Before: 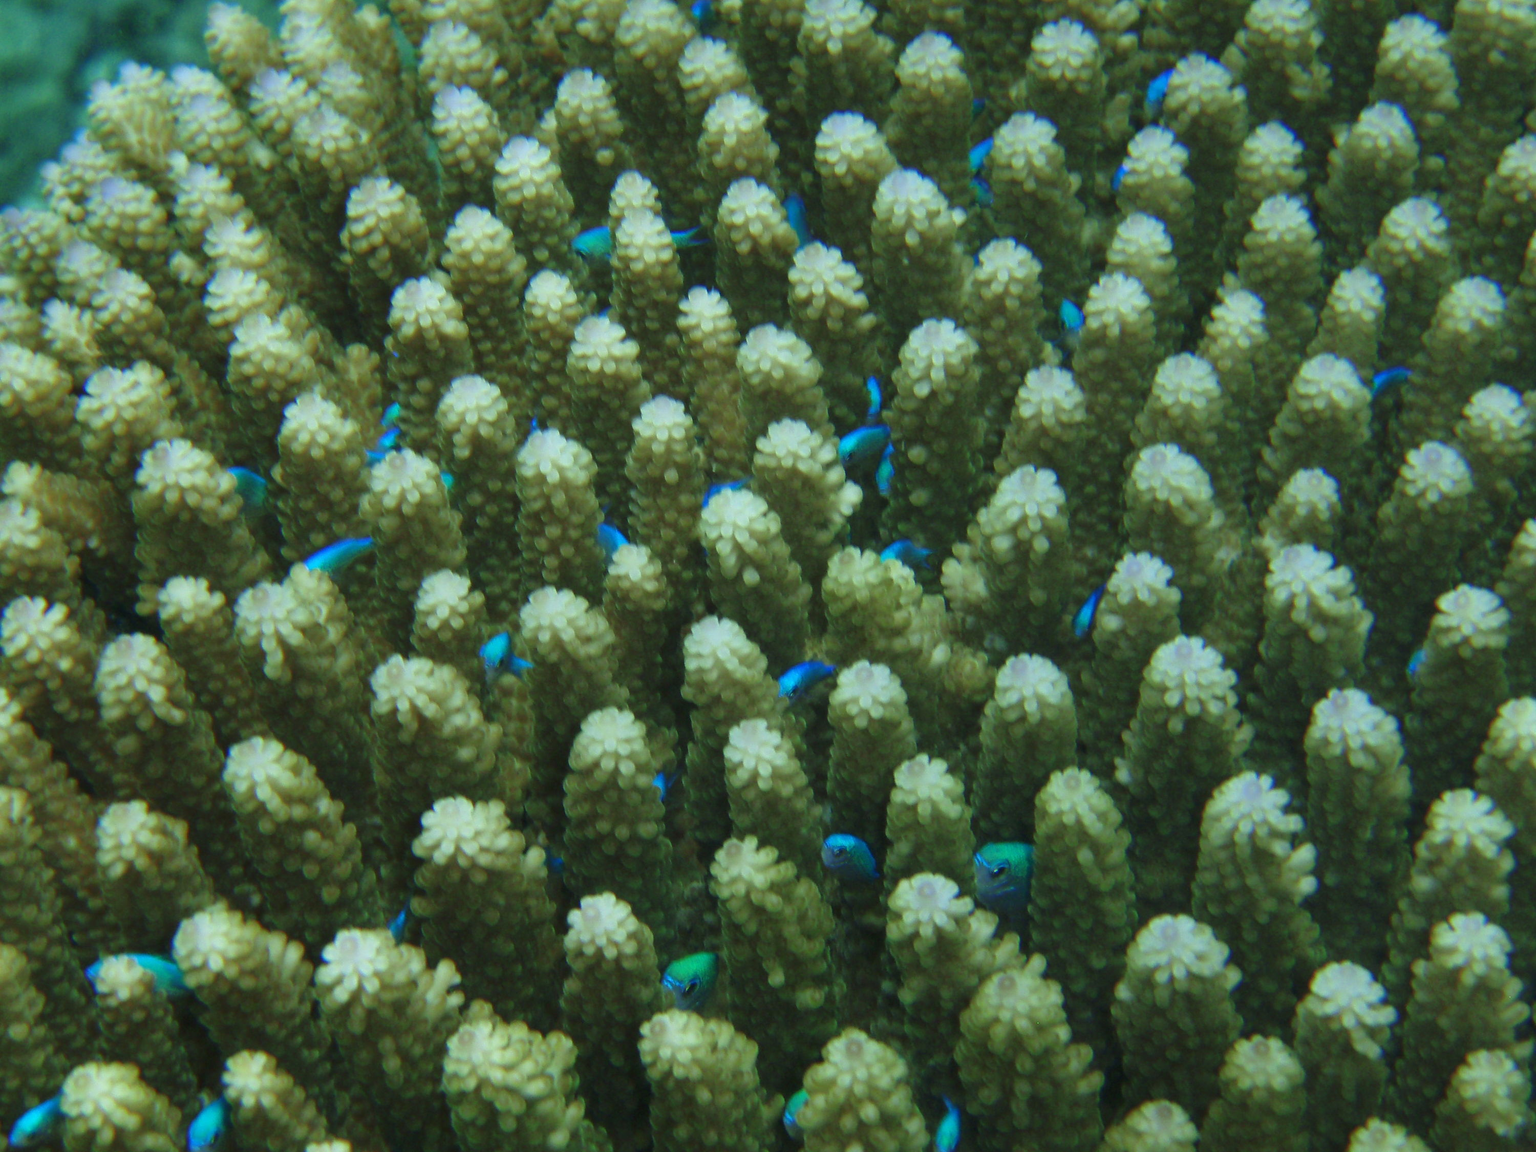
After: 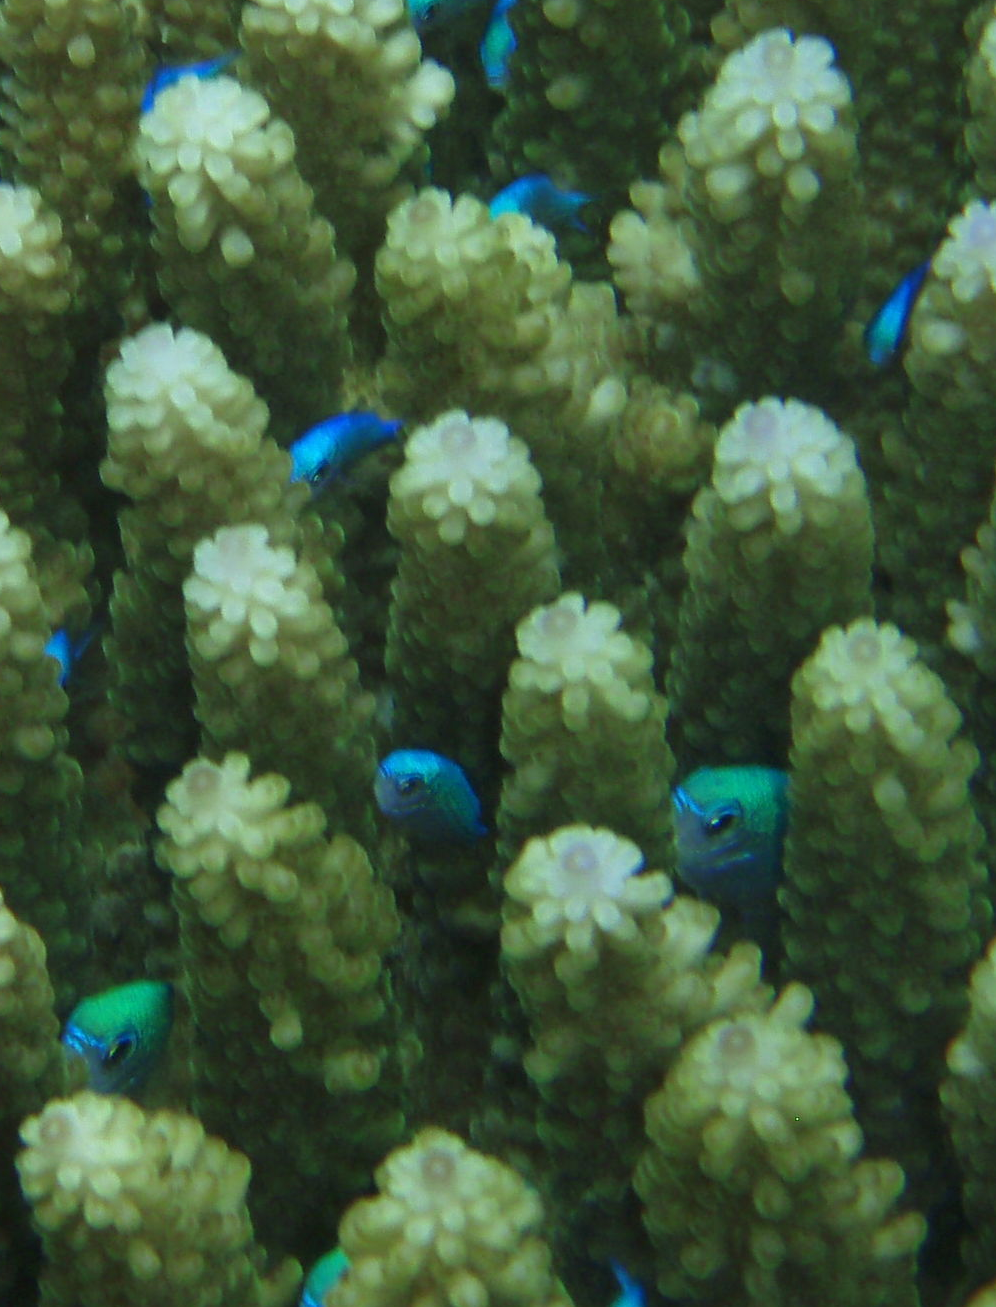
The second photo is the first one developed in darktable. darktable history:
crop: left 41.002%, top 39.077%, right 25.772%, bottom 2.817%
